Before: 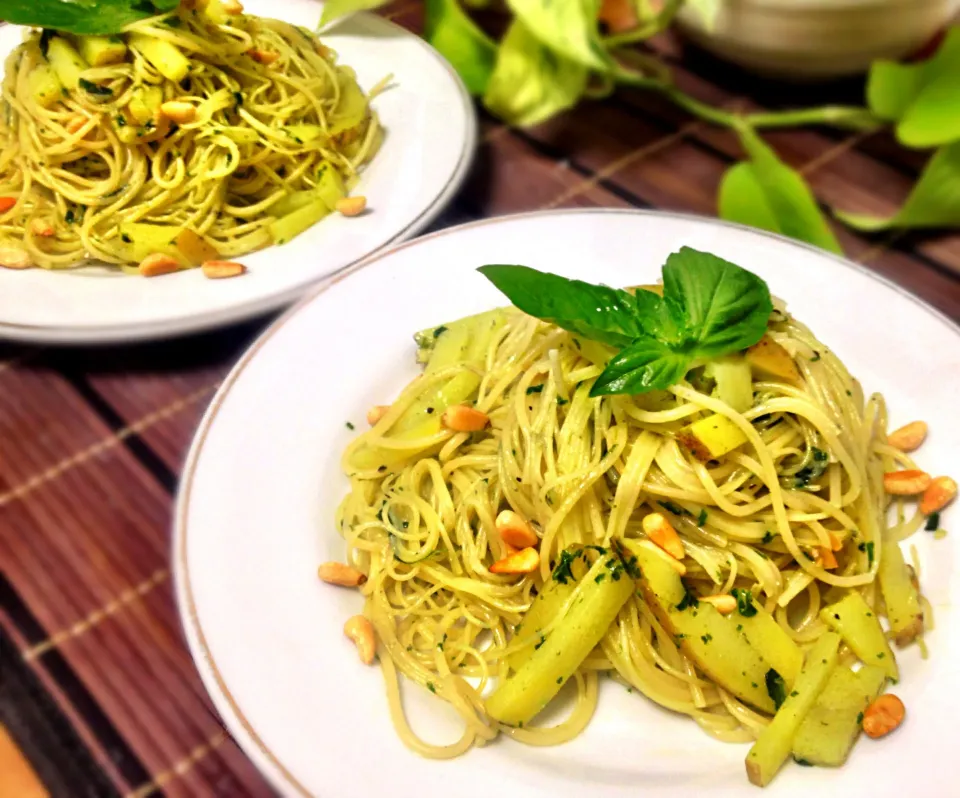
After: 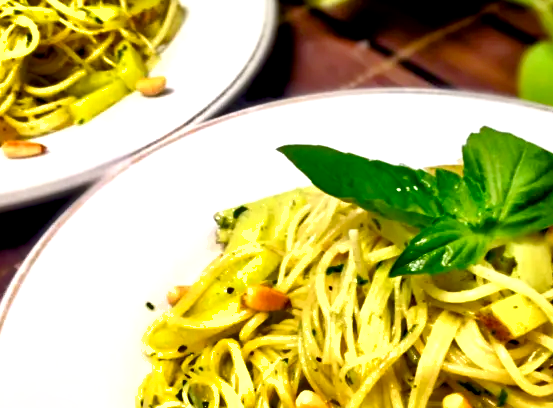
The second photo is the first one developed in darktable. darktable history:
exposure: black level correction 0.01, exposure 0.015 EV, compensate highlight preservation false
tone equalizer: -8 EV -0.454 EV, -7 EV -0.426 EV, -6 EV -0.368 EV, -5 EV -0.194 EV, -3 EV 0.21 EV, -2 EV 0.316 EV, -1 EV 0.398 EV, +0 EV 0.402 EV
color balance rgb: perceptual saturation grading › global saturation 20%, perceptual saturation grading › highlights -25.892%, perceptual saturation grading › shadows 24.069%
crop: left 20.847%, top 15.053%, right 21.489%, bottom 33.74%
shadows and highlights: white point adjustment 0.036, soften with gaussian
